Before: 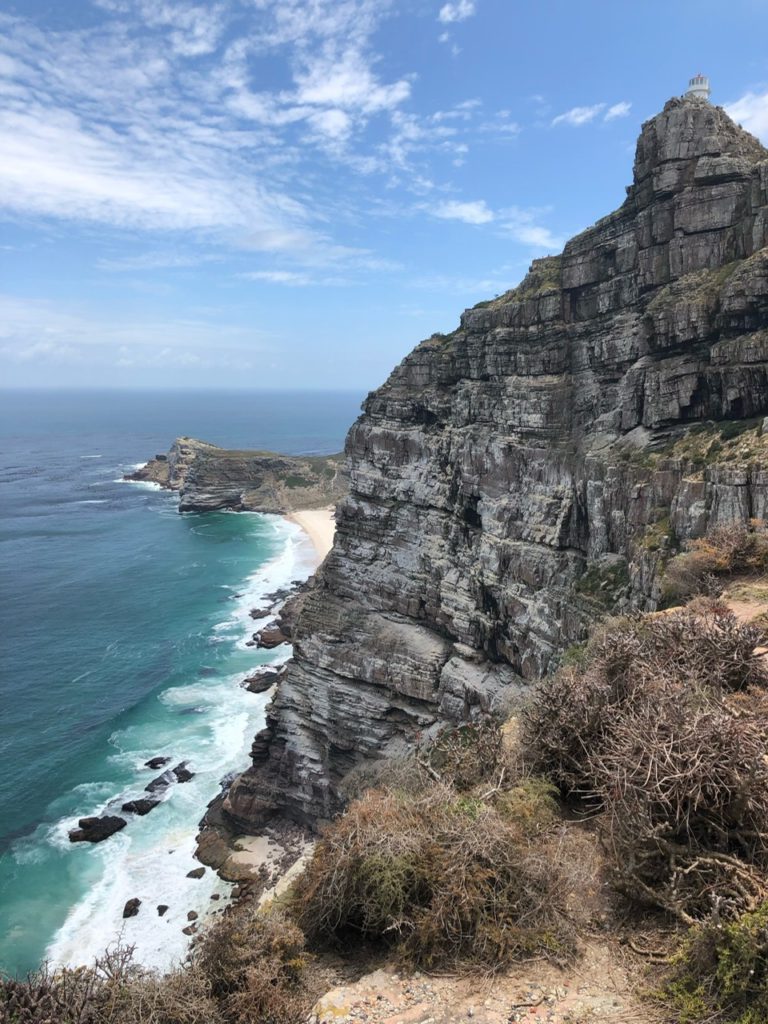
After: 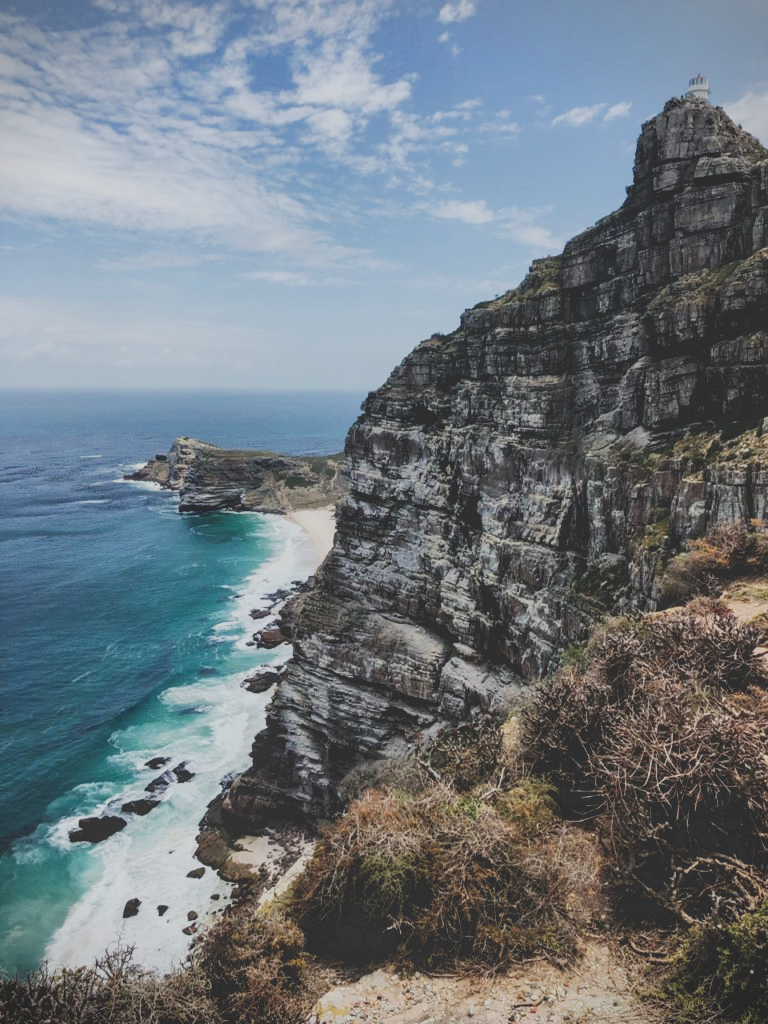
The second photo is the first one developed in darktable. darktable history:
local contrast: on, module defaults
tone curve: curves: ch0 [(0, 0.23) (0.125, 0.207) (0.245, 0.227) (0.736, 0.695) (1, 0.824)], preserve colors none
vignetting: fall-off start 91.1%
